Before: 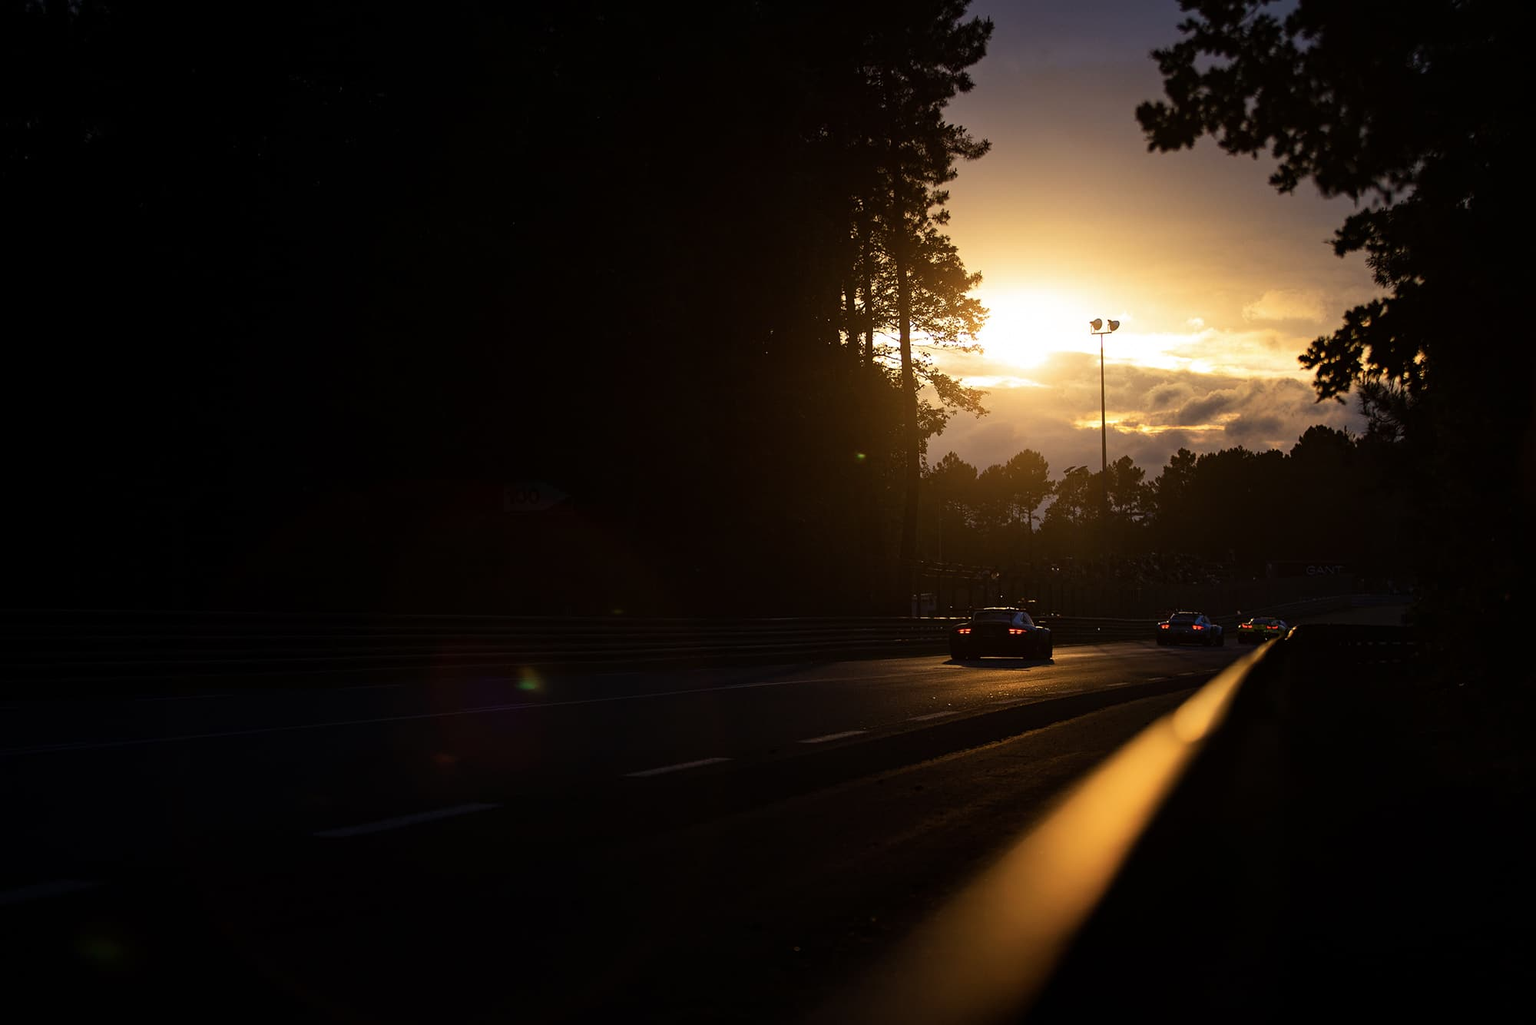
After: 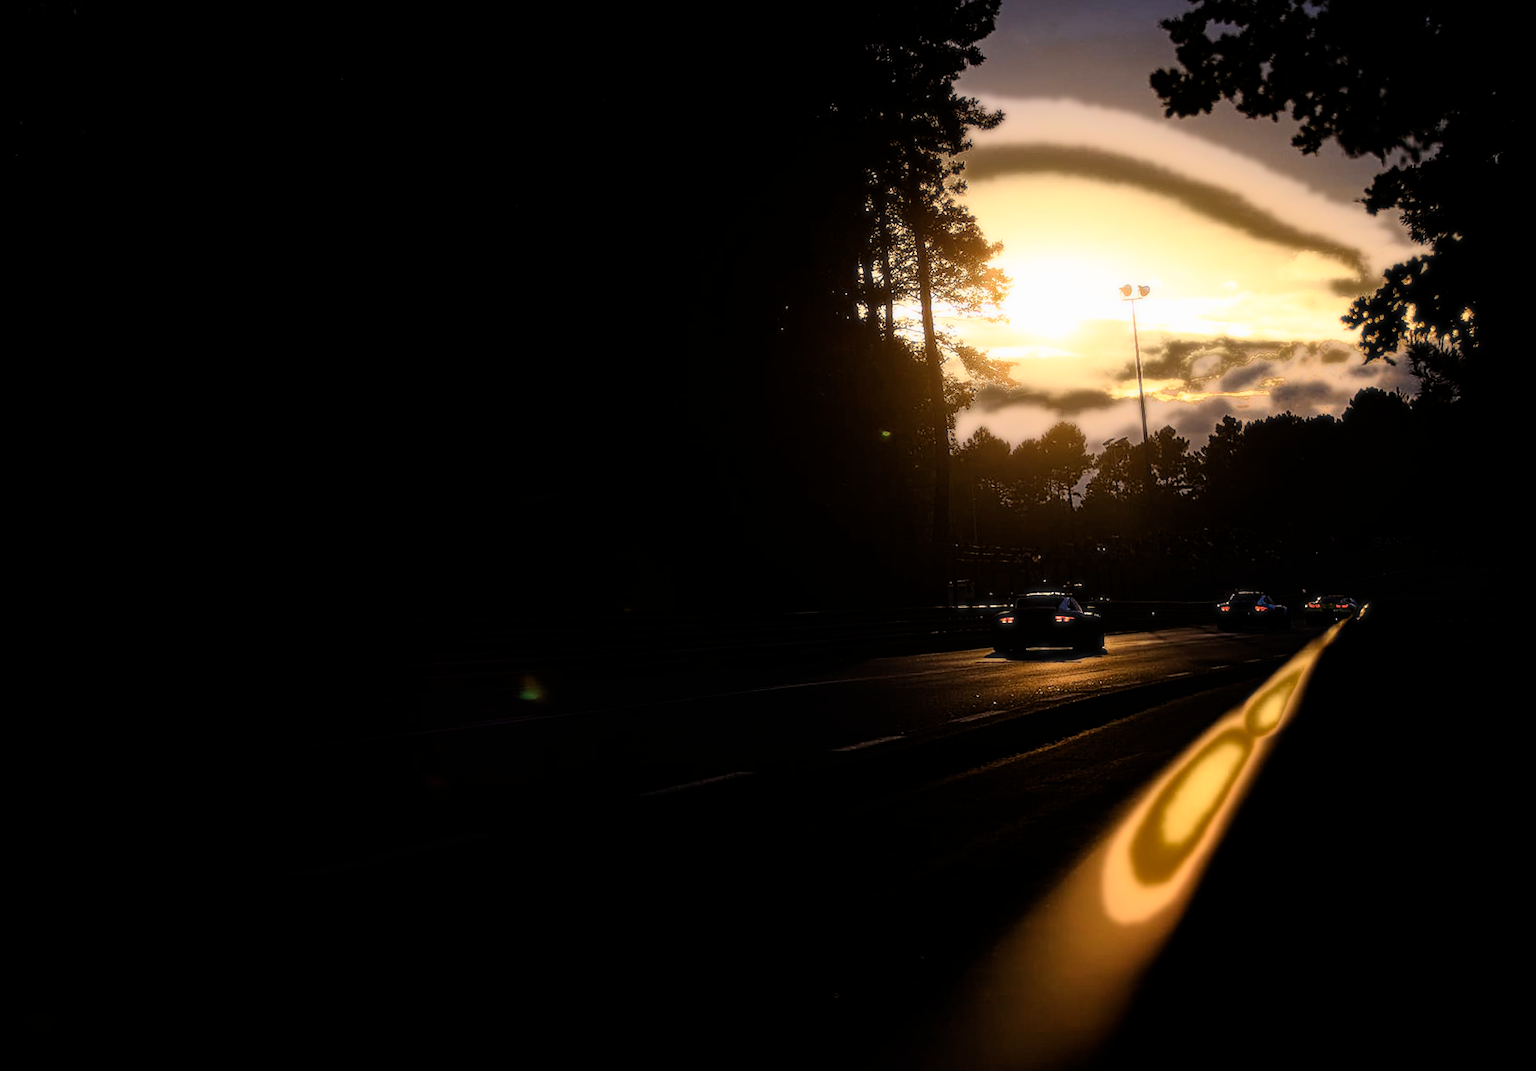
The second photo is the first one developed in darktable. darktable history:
tone curve: curves: ch0 [(0, 0) (0.004, 0.002) (0.02, 0.013) (0.218, 0.218) (0.664, 0.718) (0.832, 0.873) (1, 1)], preserve colors none
fill light: exposure -0.73 EV, center 0.69, width 2.2
contrast equalizer: y [[0.5, 0.5, 0.468, 0.5, 0.5, 0.5], [0.5 ×6], [0.5 ×6], [0 ×6], [0 ×6]]
filmic rgb: black relative exposure -7.65 EV, white relative exposure 4.56 EV, hardness 3.61, color science v6 (2022)
sharpen: on, module defaults
rotate and perspective: rotation -1.68°, lens shift (vertical) -0.146, crop left 0.049, crop right 0.912, crop top 0.032, crop bottom 0.96
bloom: size 0%, threshold 54.82%, strength 8.31%
